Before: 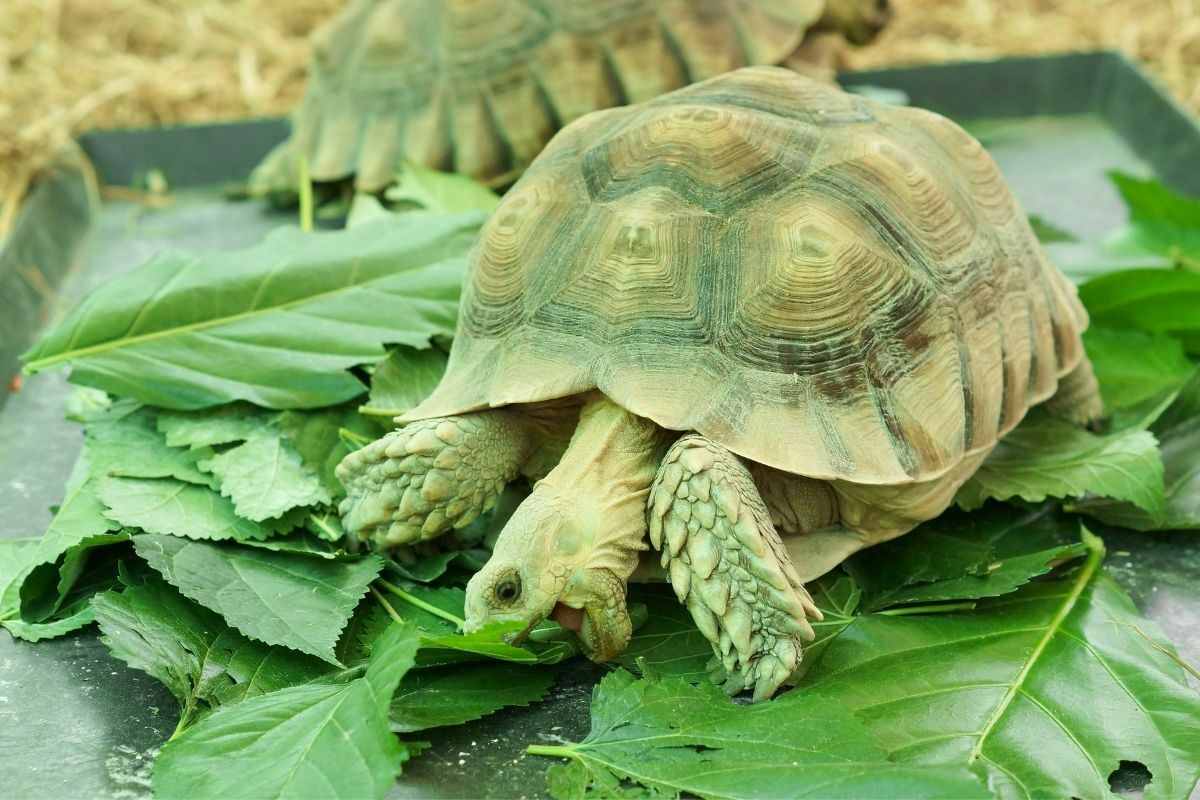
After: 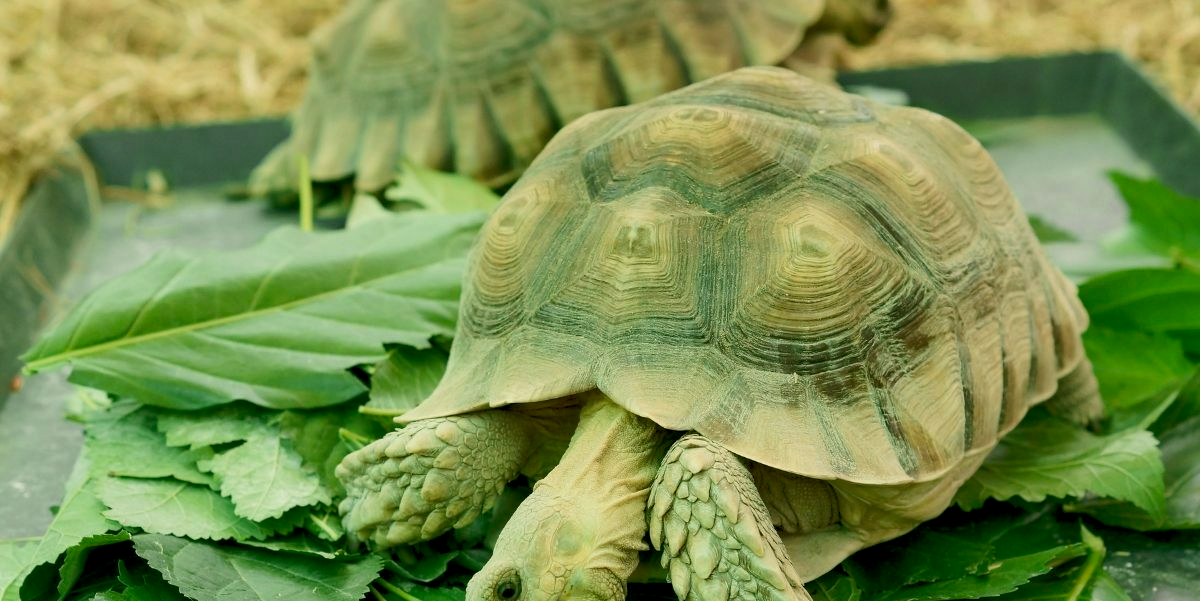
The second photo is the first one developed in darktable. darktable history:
color correction: highlights a* 4.36, highlights b* 4.98, shadows a* -7.32, shadows b* 4.76
exposure: black level correction 0.009, compensate highlight preservation false
tone equalizer: -8 EV 0.212 EV, -7 EV 0.451 EV, -6 EV 0.429 EV, -5 EV 0.212 EV, -3 EV -0.276 EV, -2 EV -0.432 EV, -1 EV -0.395 EV, +0 EV -0.232 EV
crop: bottom 24.846%
